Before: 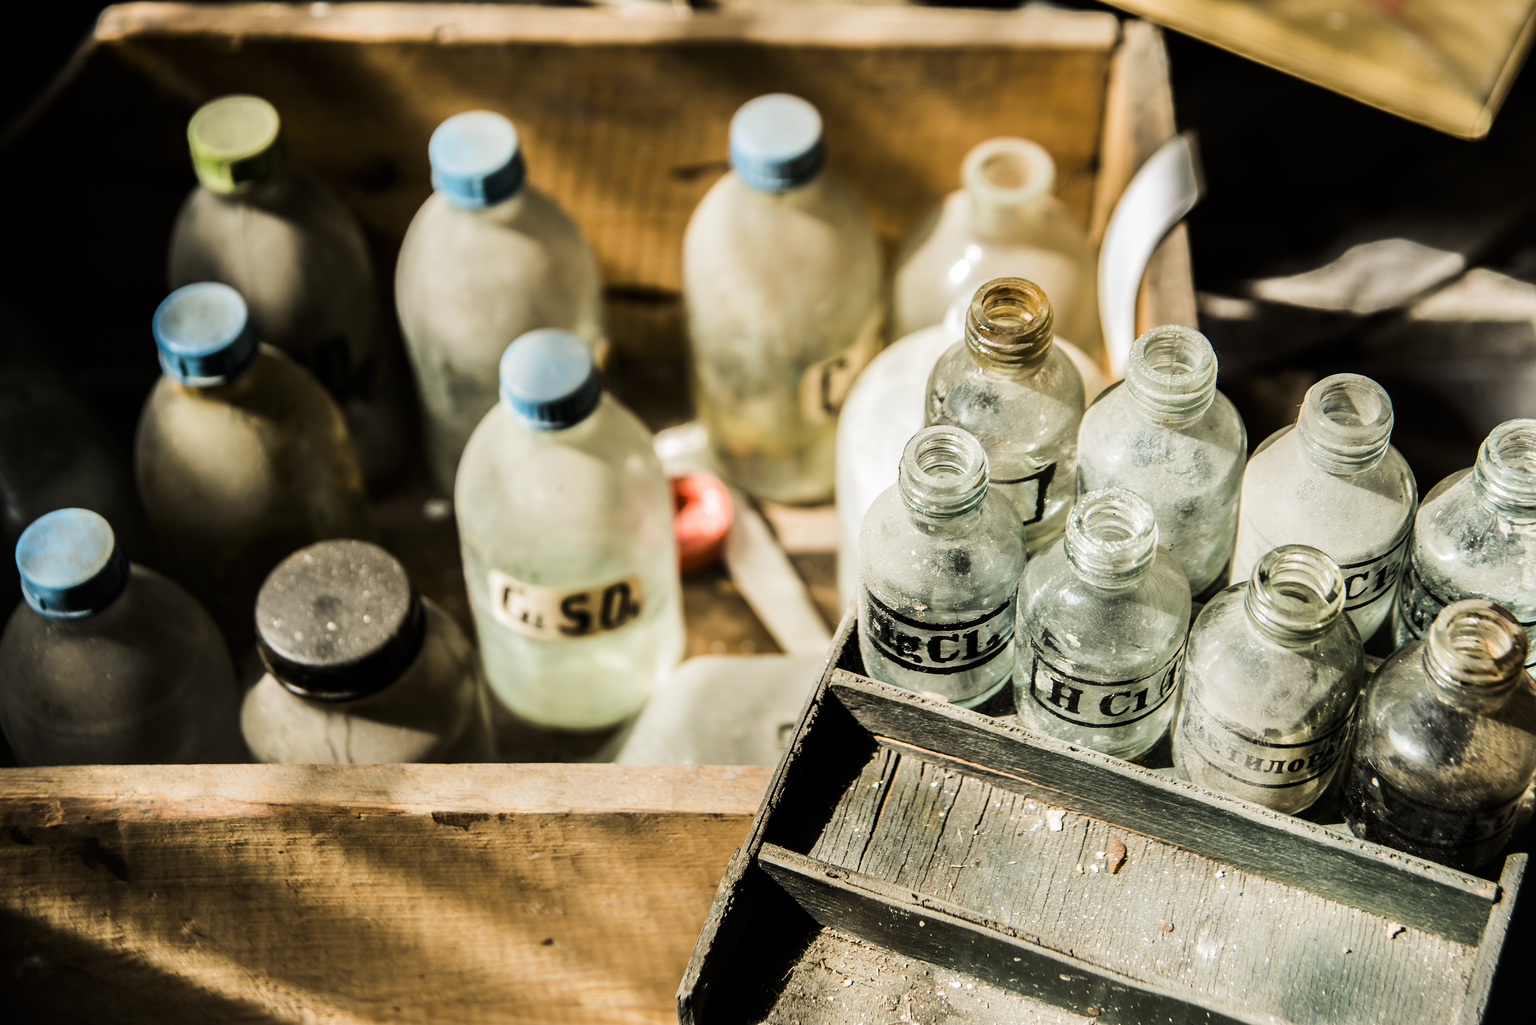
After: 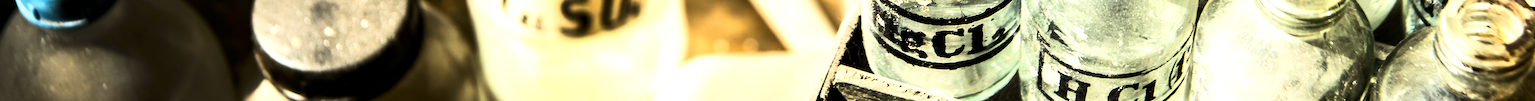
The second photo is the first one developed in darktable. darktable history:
rotate and perspective: rotation -1°, crop left 0.011, crop right 0.989, crop top 0.025, crop bottom 0.975
crop and rotate: top 59.084%, bottom 30.916%
exposure: black level correction 0.001, exposure 0.955 EV, compensate exposure bias true, compensate highlight preservation false
contrast brightness saturation: contrast 0.23, brightness 0.1, saturation 0.29
